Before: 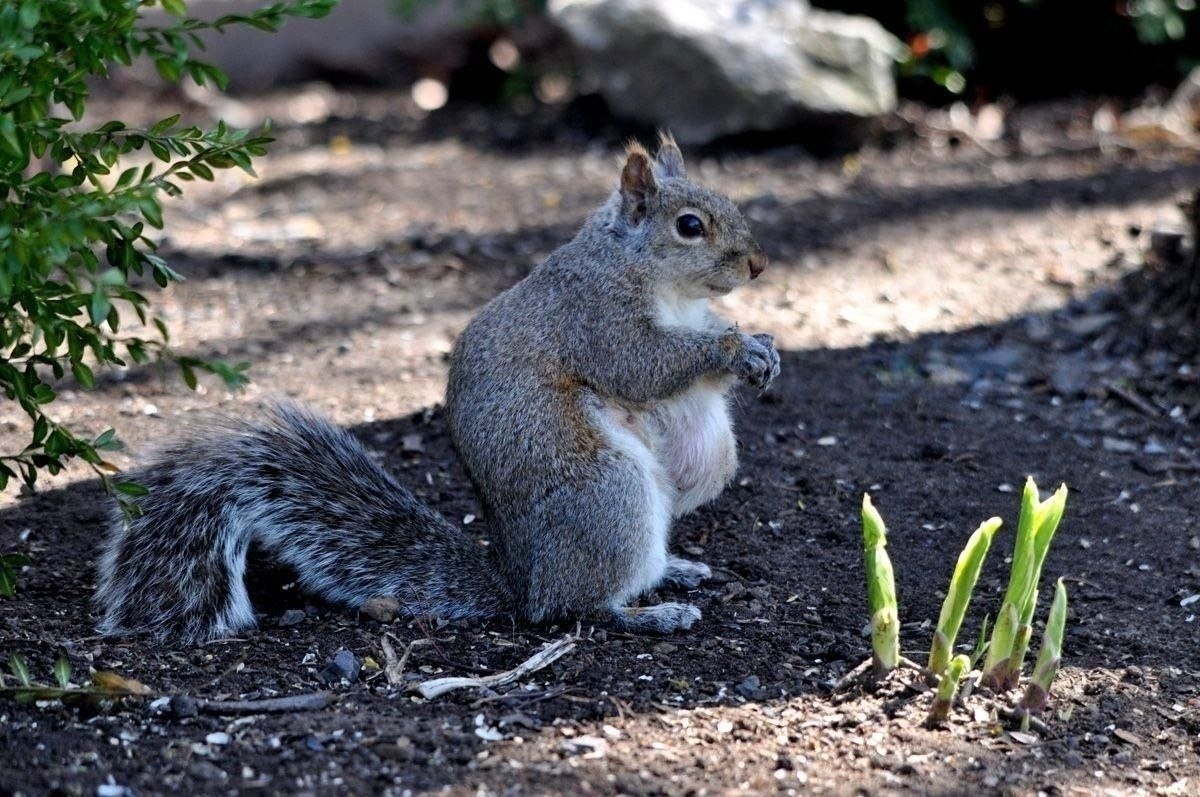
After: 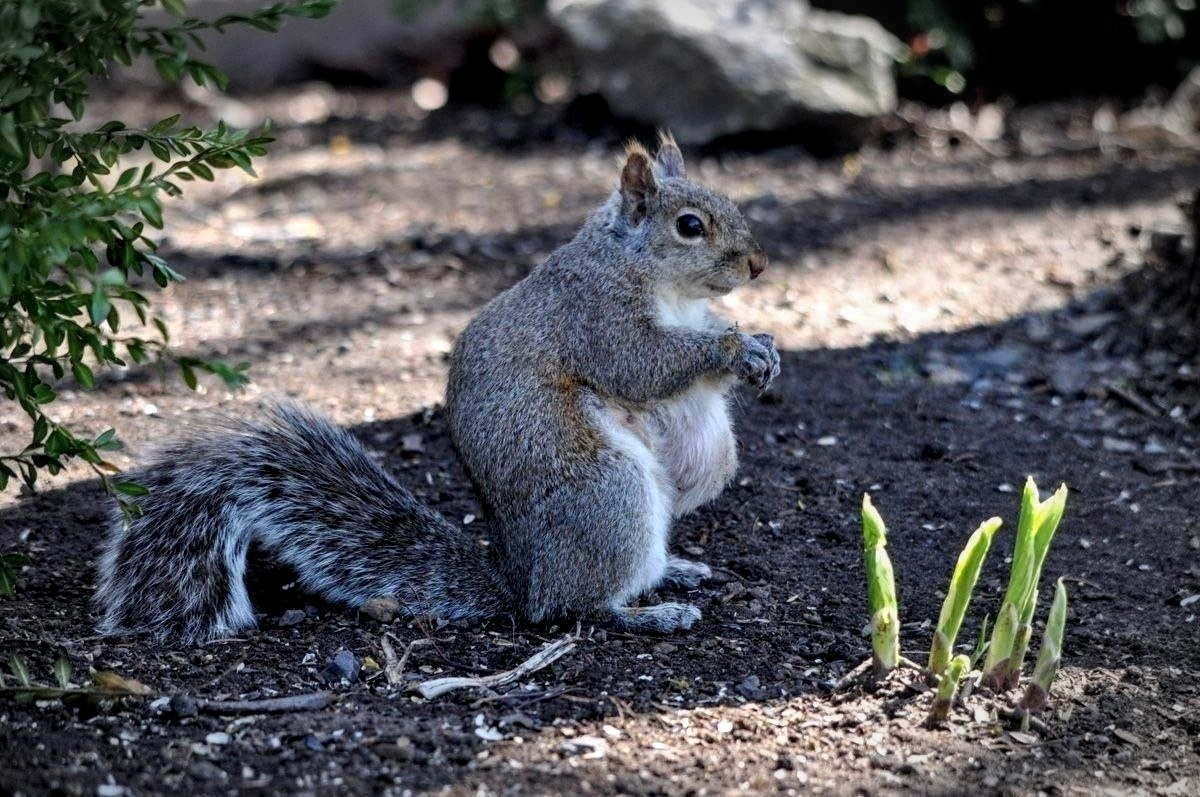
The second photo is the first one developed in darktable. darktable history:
local contrast: on, module defaults
vignetting: center (-0.076, 0.072), automatic ratio true
tone equalizer: on, module defaults
